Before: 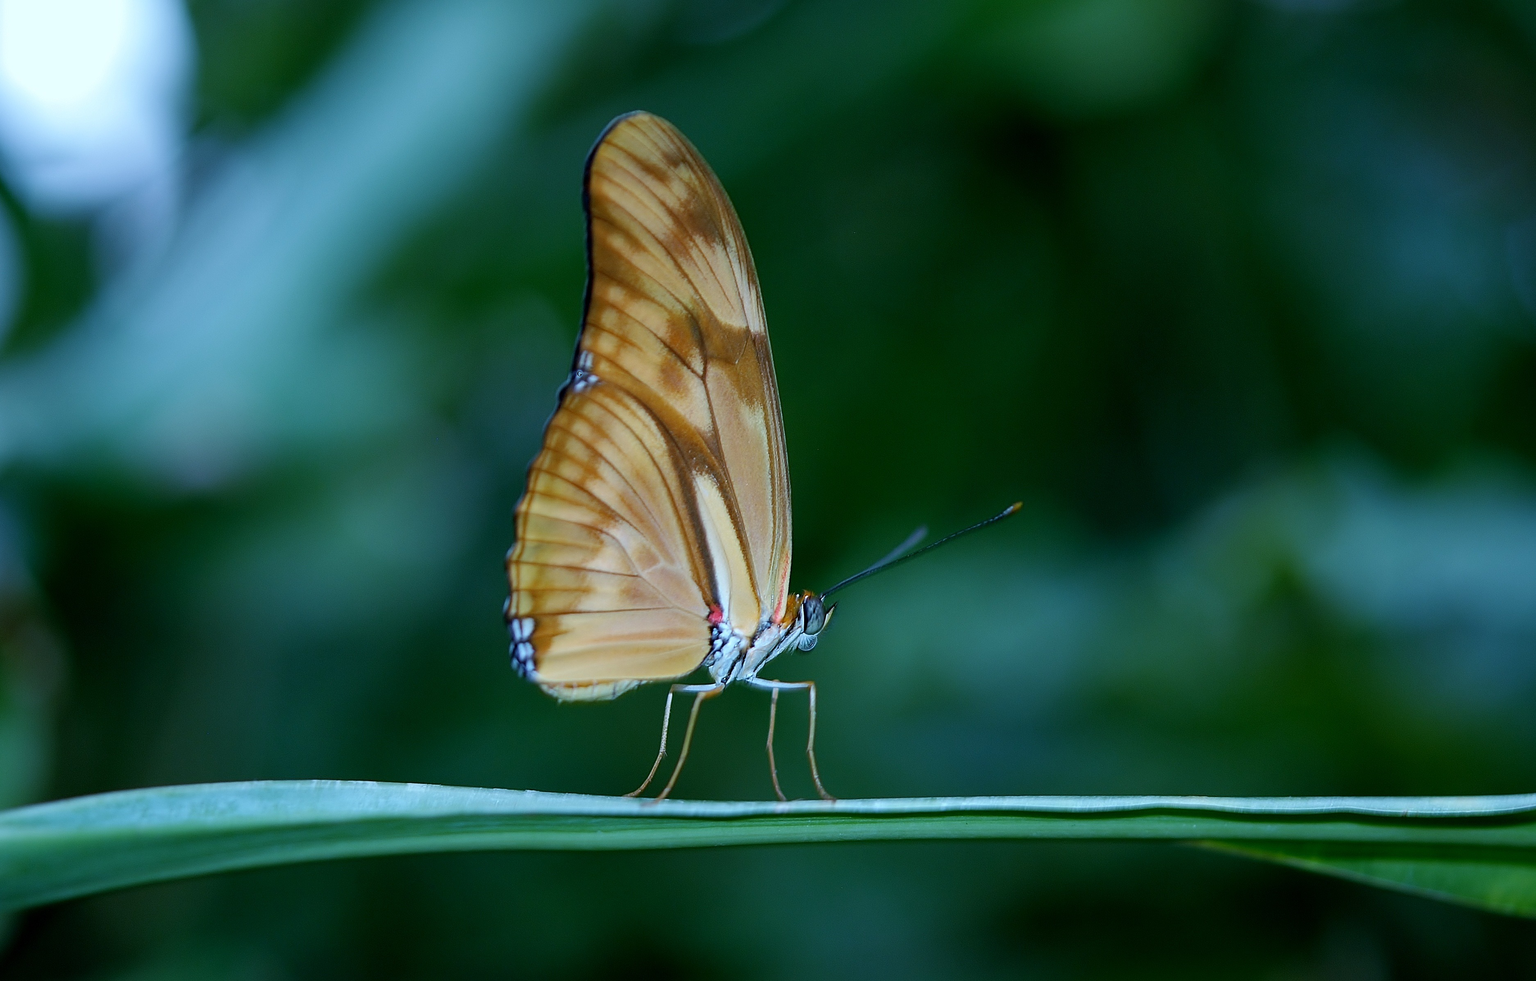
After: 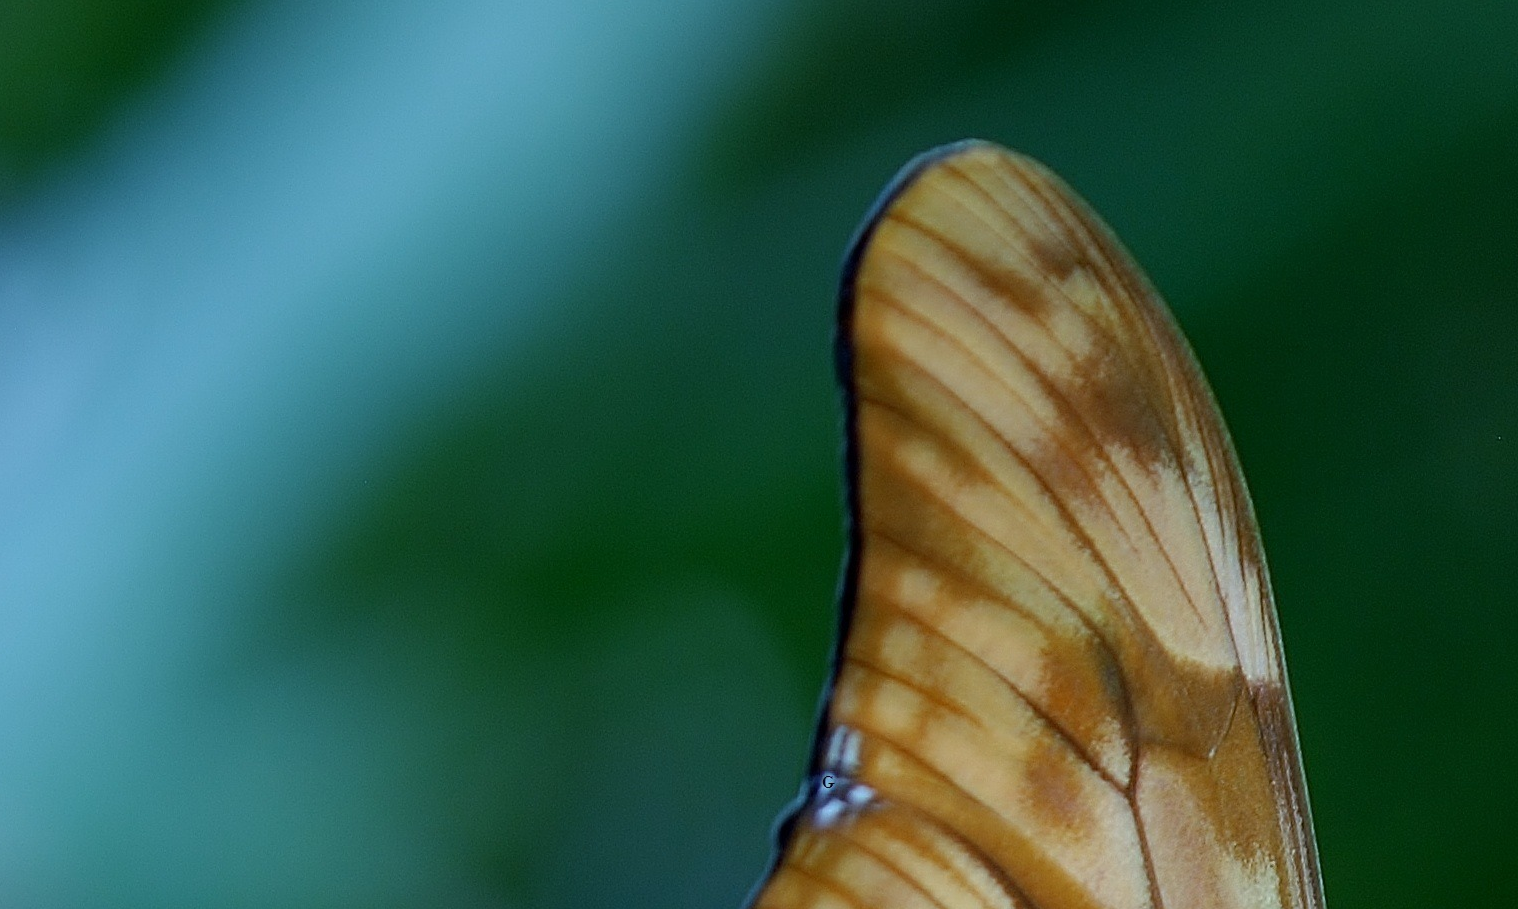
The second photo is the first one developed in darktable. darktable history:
crop: left 15.637%, top 5.459%, right 43.842%, bottom 56.564%
